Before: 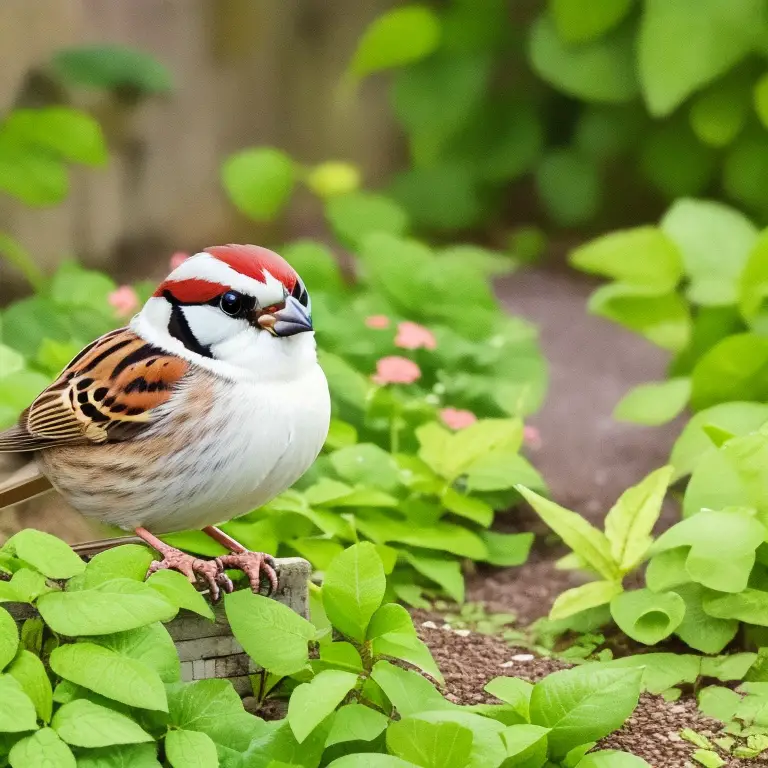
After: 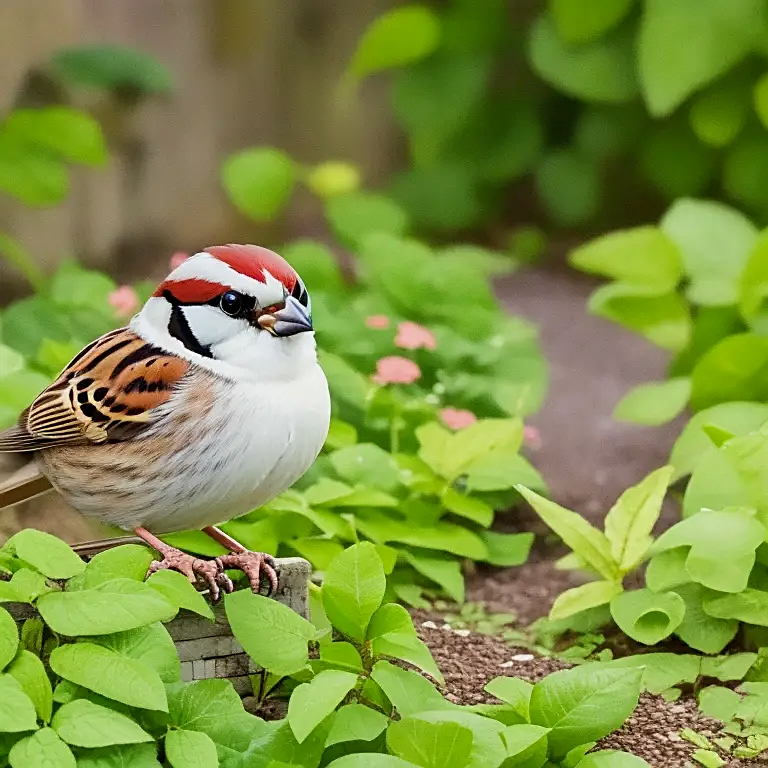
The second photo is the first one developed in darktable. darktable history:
exposure: black level correction 0.001, exposure -0.2 EV, compensate highlight preservation false
sharpen: on, module defaults
